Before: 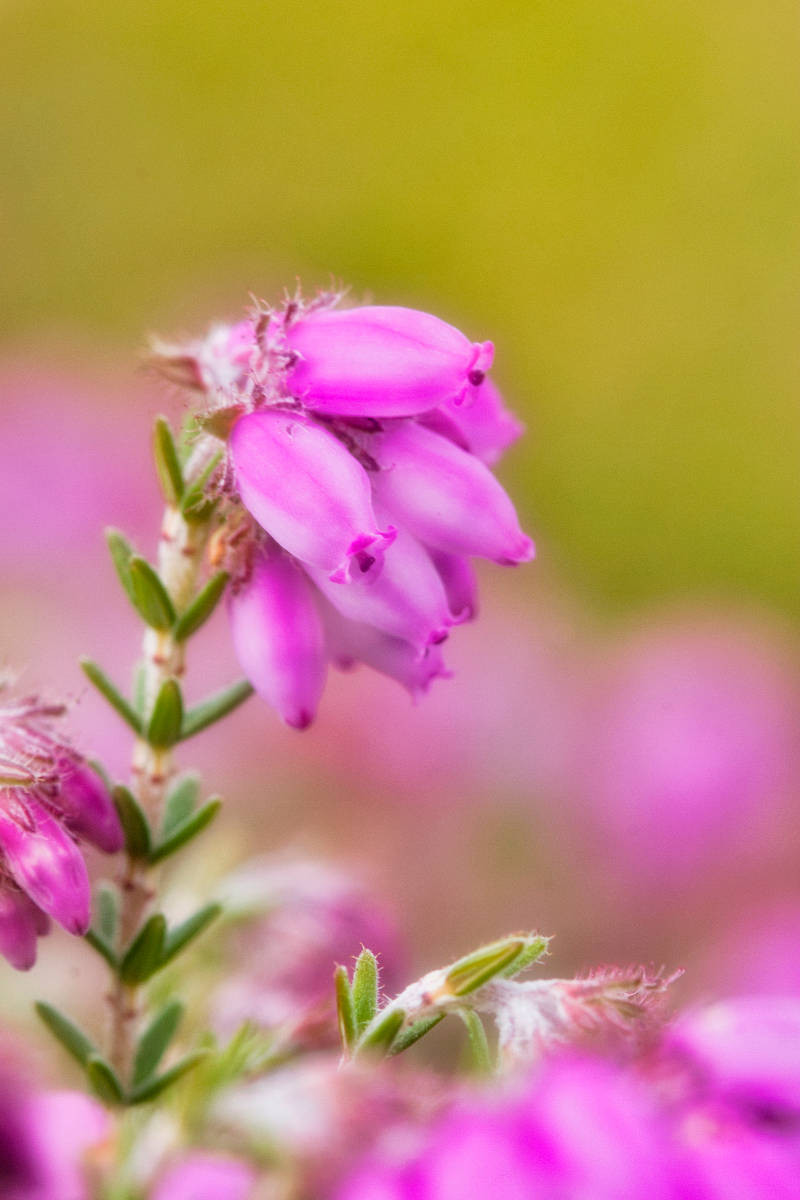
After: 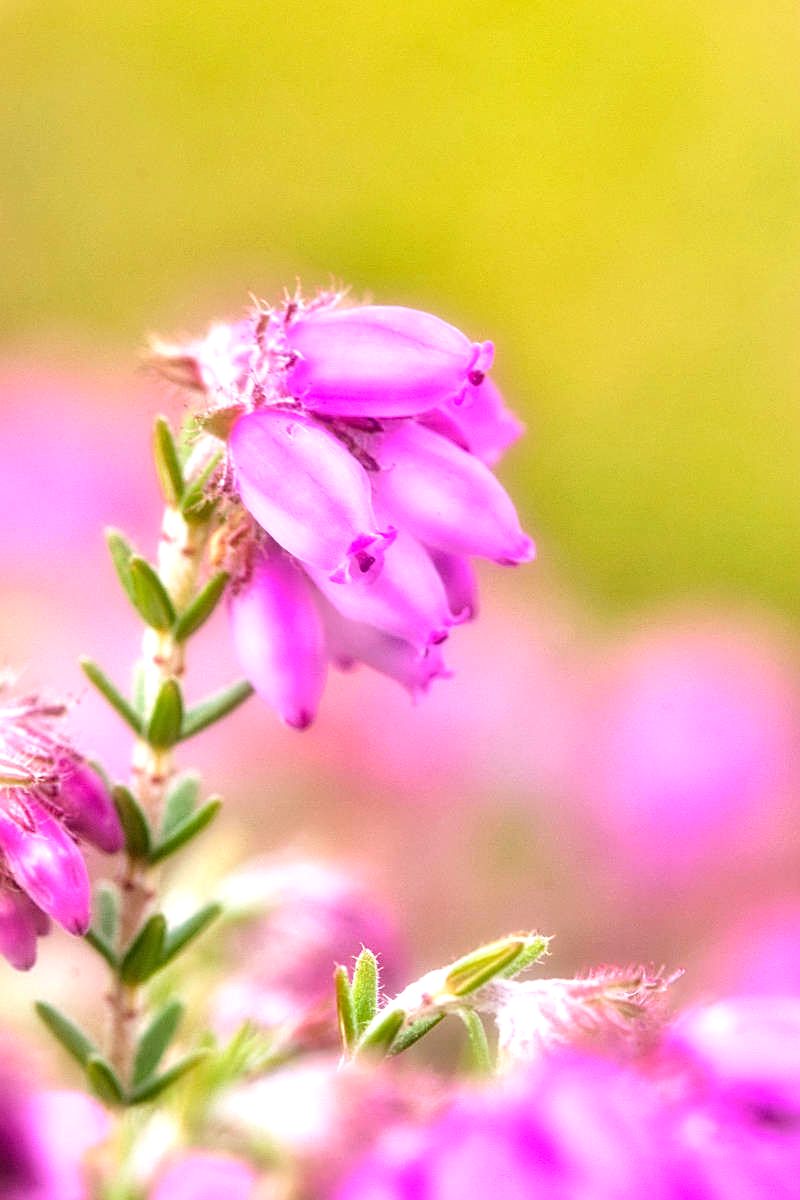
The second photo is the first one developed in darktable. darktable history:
exposure: exposure 0.781 EV, compensate highlight preservation false
sharpen: on, module defaults
